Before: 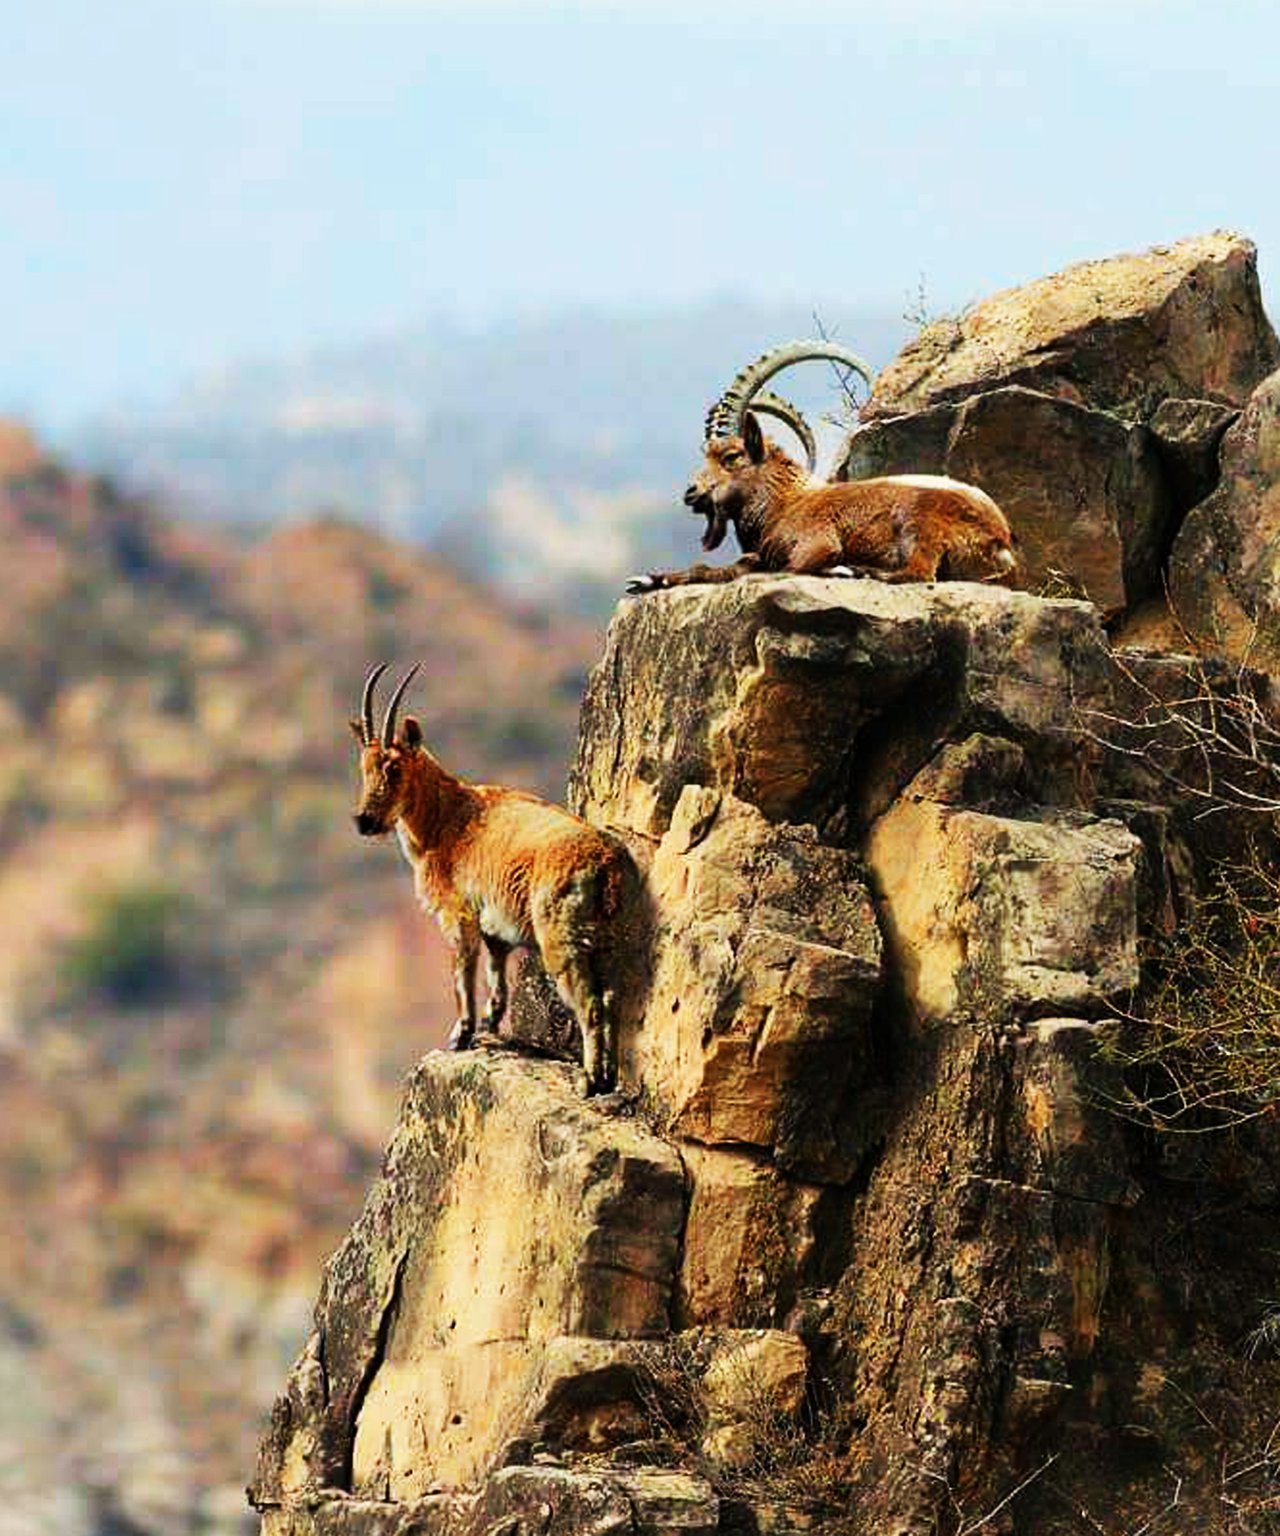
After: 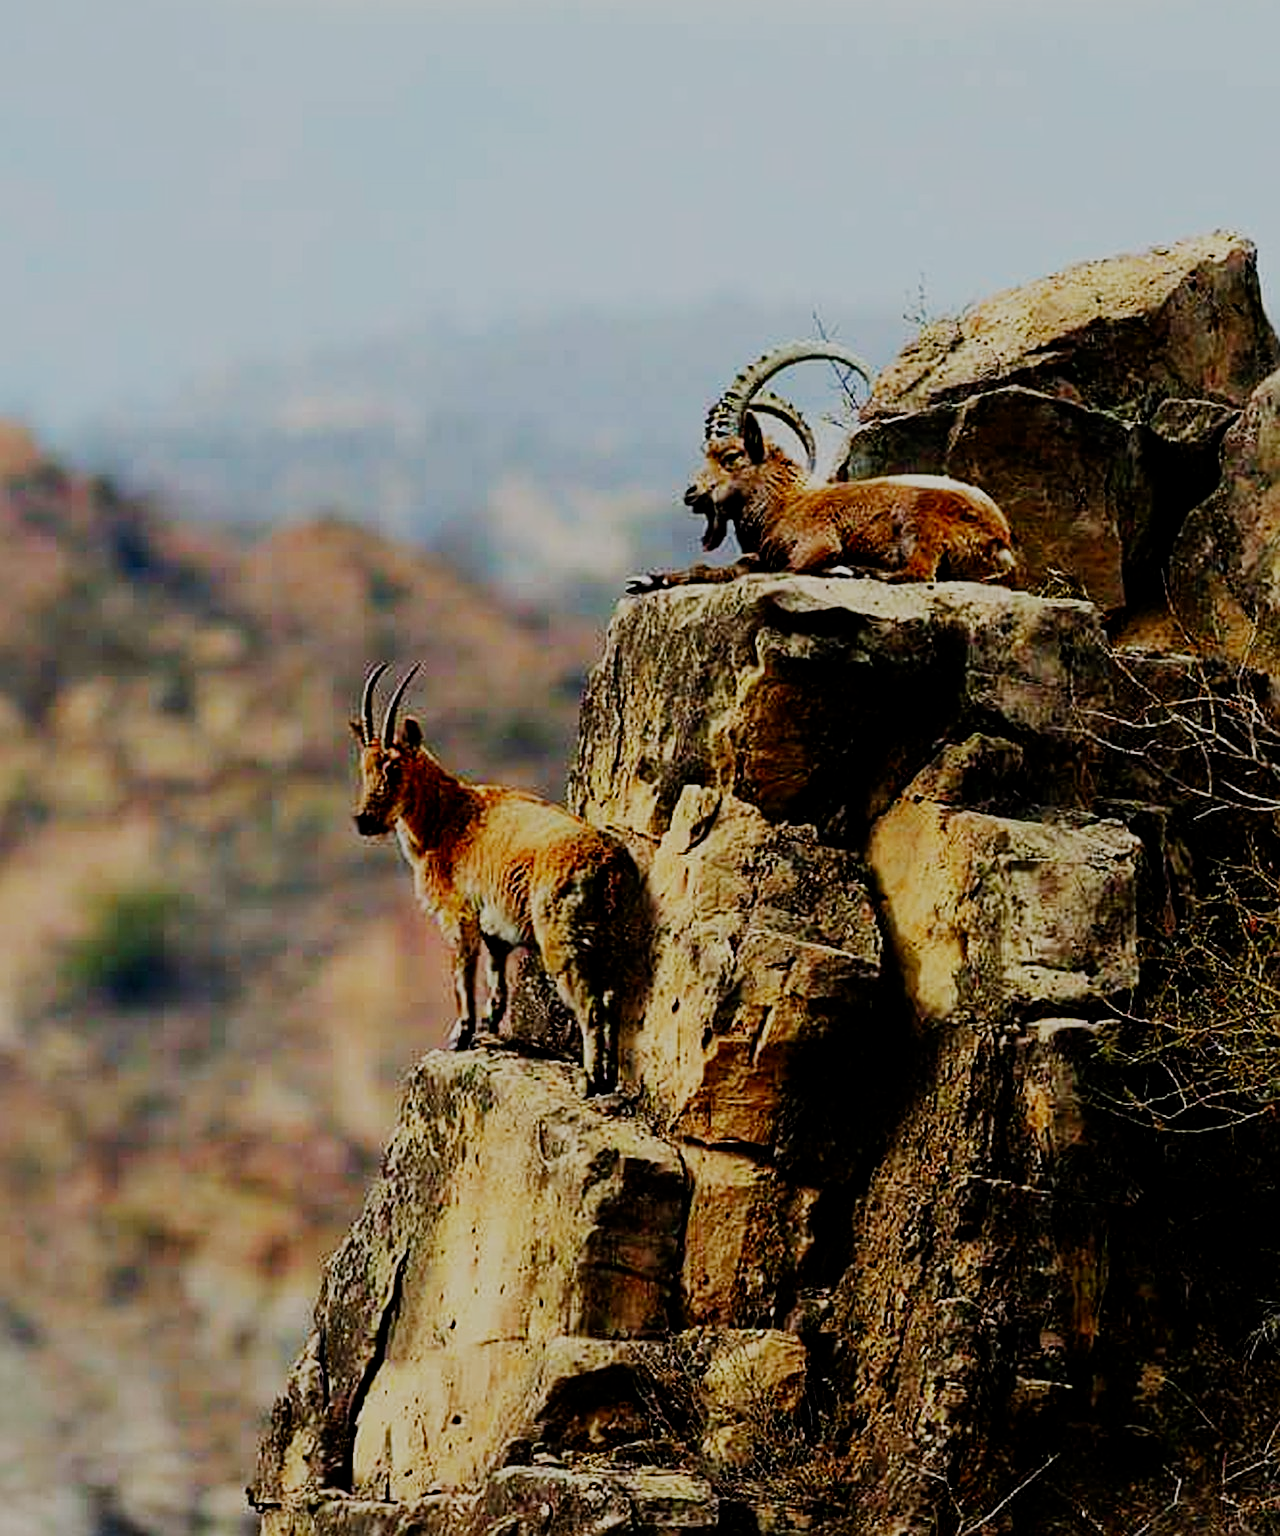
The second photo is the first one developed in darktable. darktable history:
filmic rgb: middle gray luminance 29%, black relative exposure -10.3 EV, white relative exposure 5.5 EV, threshold 6 EV, target black luminance 0%, hardness 3.95, latitude 2.04%, contrast 1.132, highlights saturation mix 5%, shadows ↔ highlights balance 15.11%, preserve chrominance no, color science v3 (2019), use custom middle-gray values true, iterations of high-quality reconstruction 0, enable highlight reconstruction true
sharpen: on, module defaults
